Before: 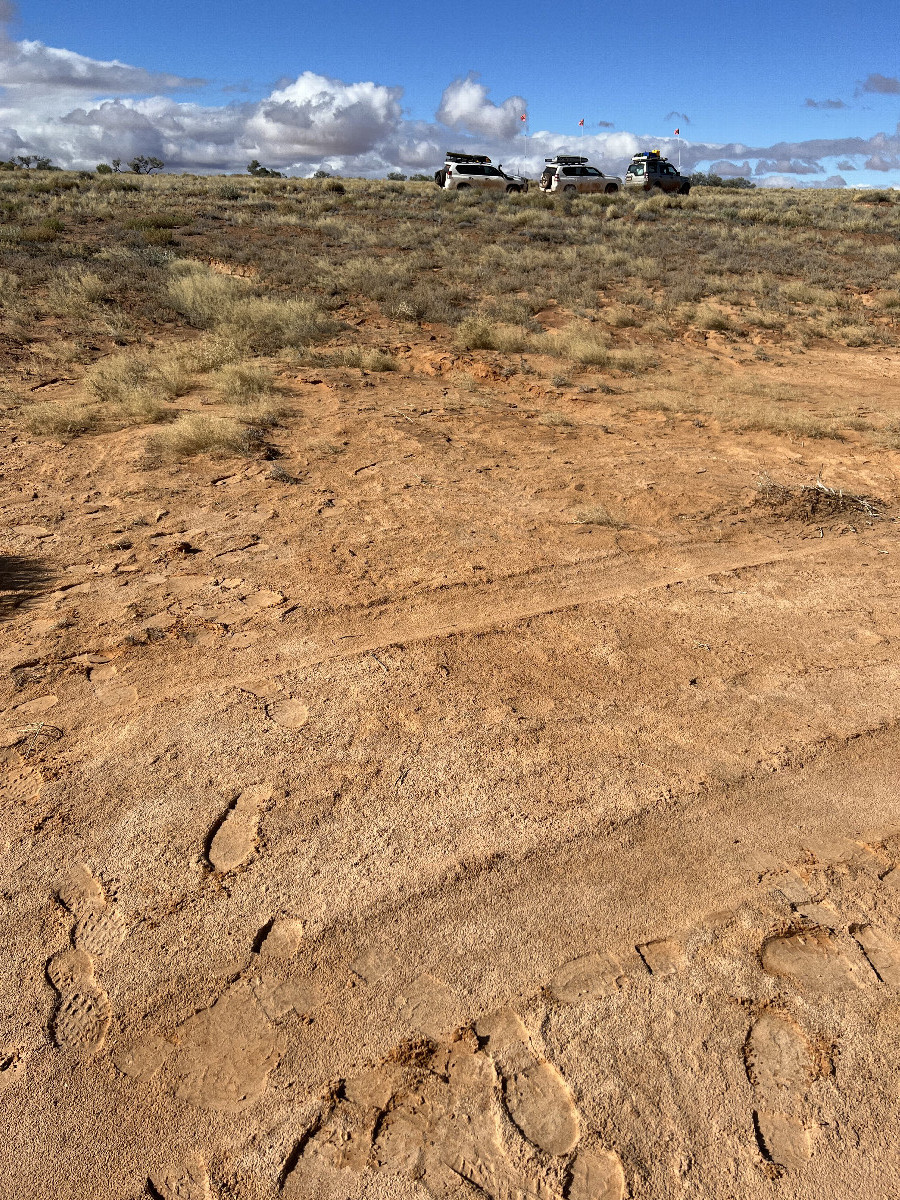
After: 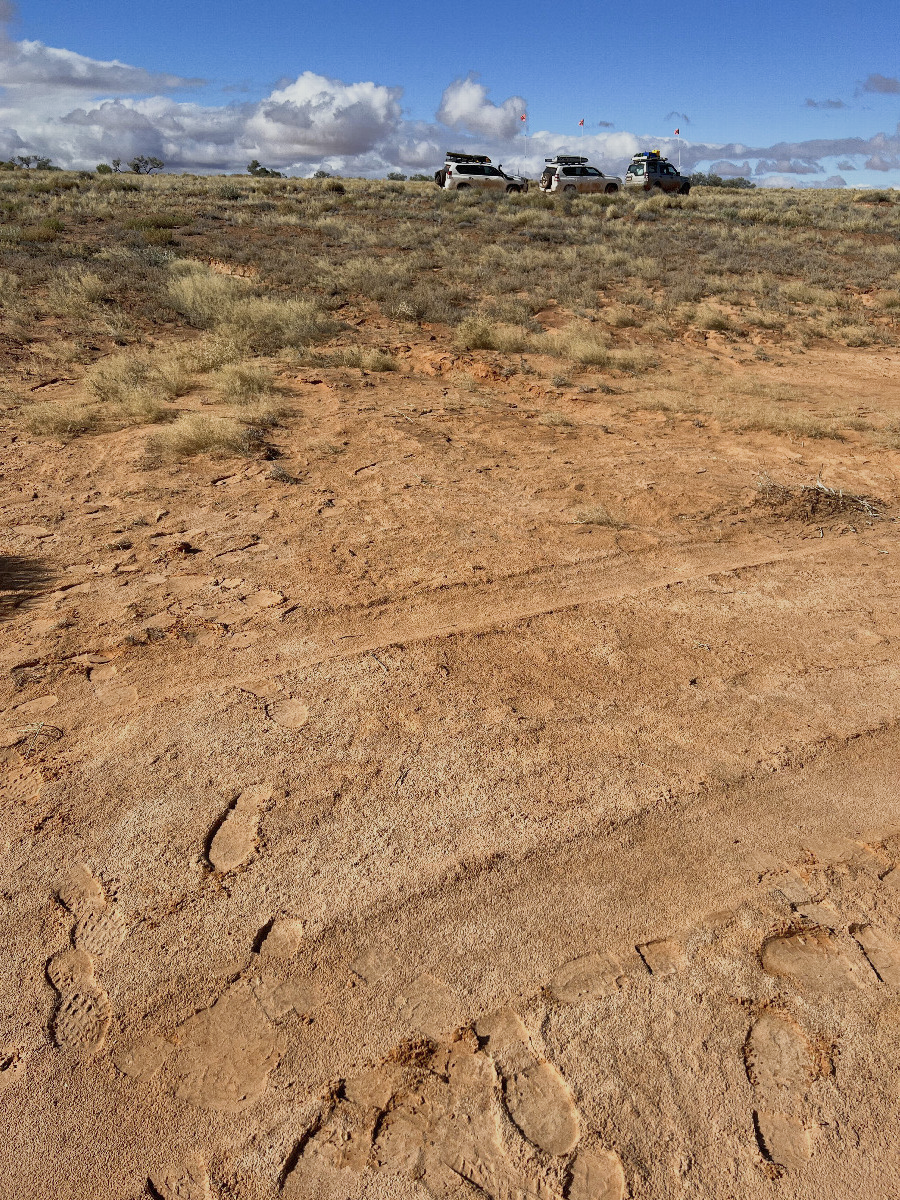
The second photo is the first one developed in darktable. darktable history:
shadows and highlights: on, module defaults
sigmoid: contrast 1.22, skew 0.65
